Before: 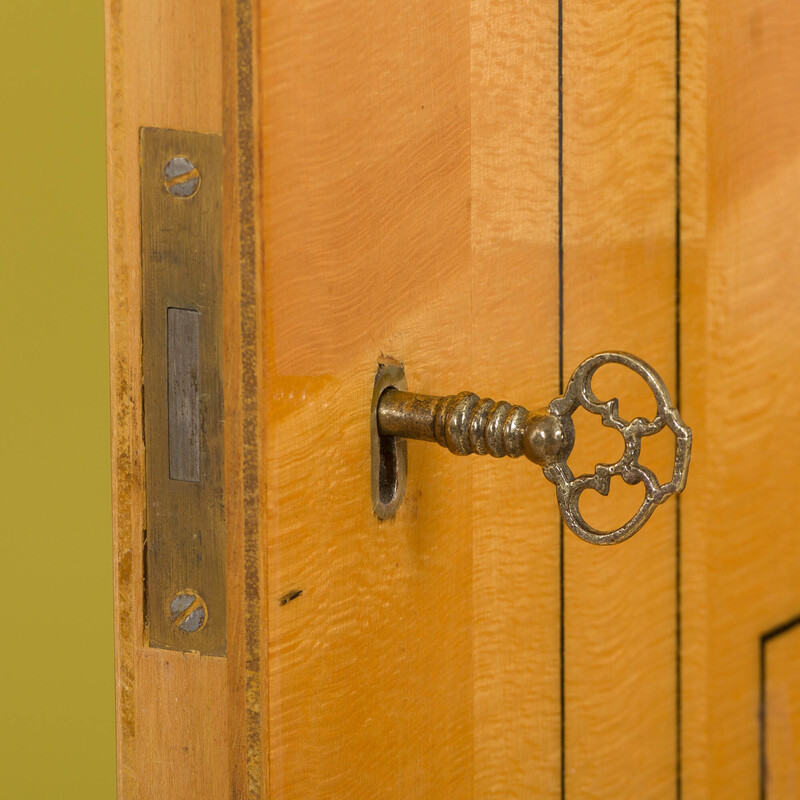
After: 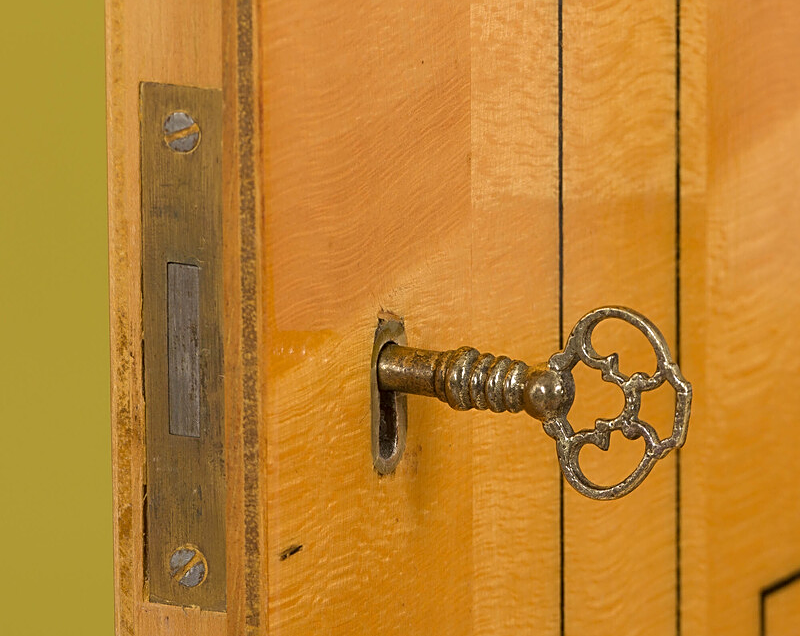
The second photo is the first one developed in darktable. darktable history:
crop and rotate: top 5.662%, bottom 14.779%
sharpen: amount 0.498
